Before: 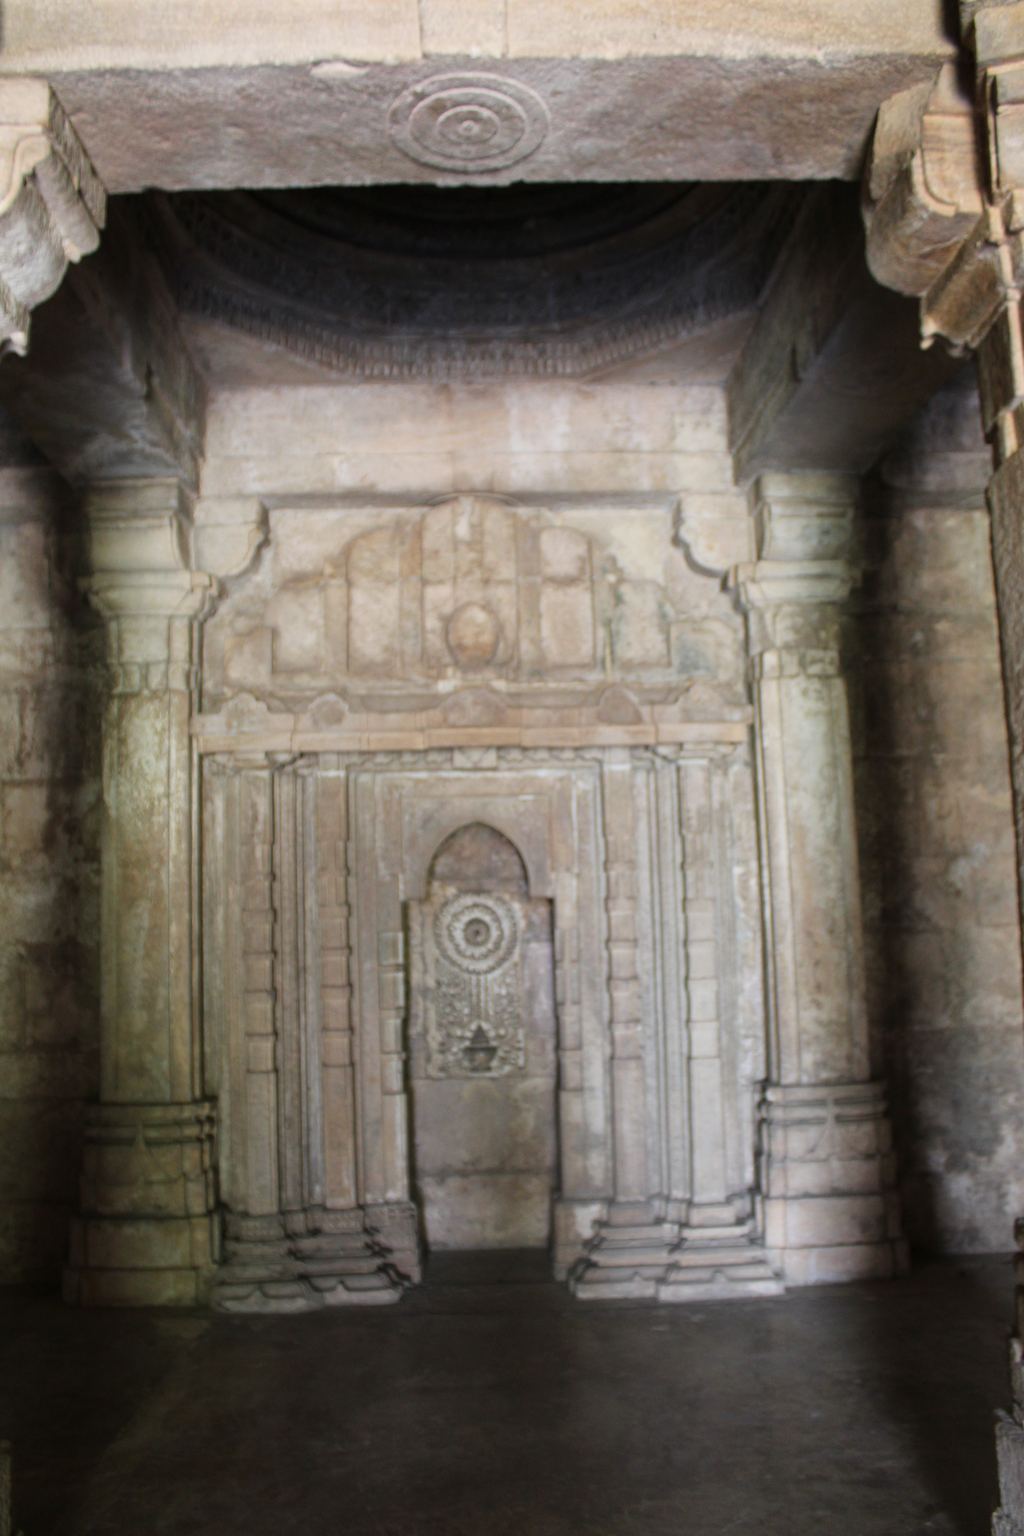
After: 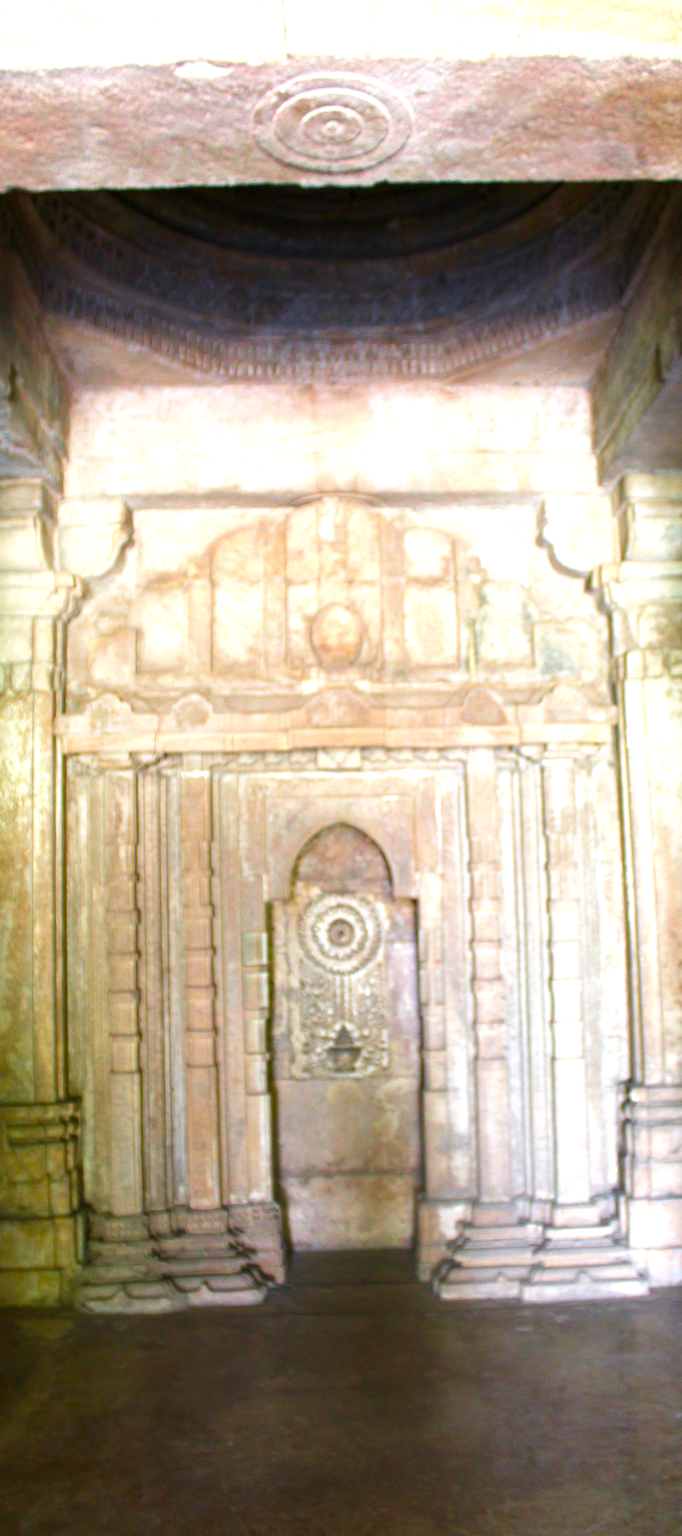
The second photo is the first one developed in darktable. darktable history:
exposure: black level correction 0.001, exposure 1.129 EV, compensate exposure bias true, compensate highlight preservation false
crop and rotate: left 13.342%, right 19.991%
color balance rgb: perceptual saturation grading › global saturation 20%, perceptual saturation grading › highlights -25%, perceptual saturation grading › shadows 50.52%, global vibrance 40.24%
velvia: on, module defaults
